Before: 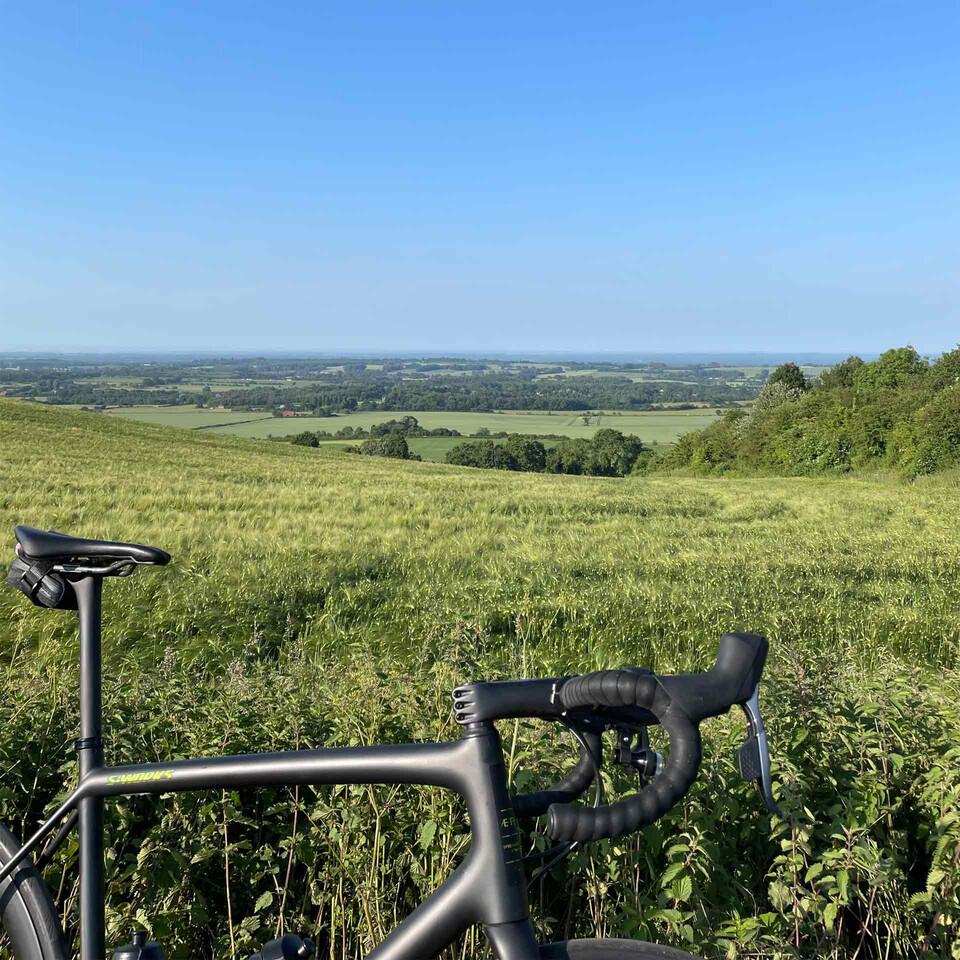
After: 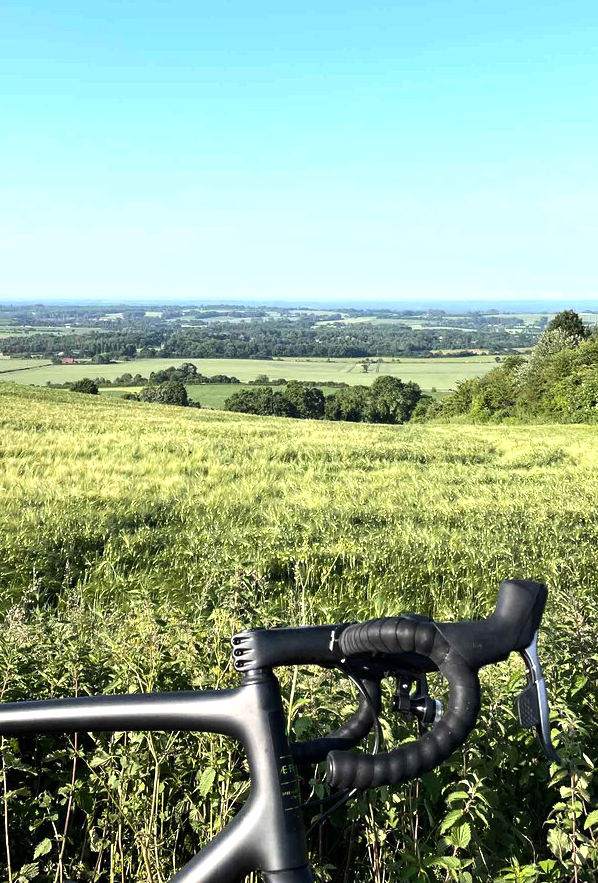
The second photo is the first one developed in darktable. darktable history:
crop and rotate: left 23.023%, top 5.622%, right 14.616%, bottom 2.348%
tone equalizer: -8 EV -0.775 EV, -7 EV -0.711 EV, -6 EV -0.602 EV, -5 EV -0.417 EV, -3 EV 0.368 EV, -2 EV 0.6 EV, -1 EV 0.677 EV, +0 EV 0.773 EV, edges refinement/feathering 500, mask exposure compensation -1.57 EV, preserve details no
exposure: exposure 0.3 EV, compensate highlight preservation false
